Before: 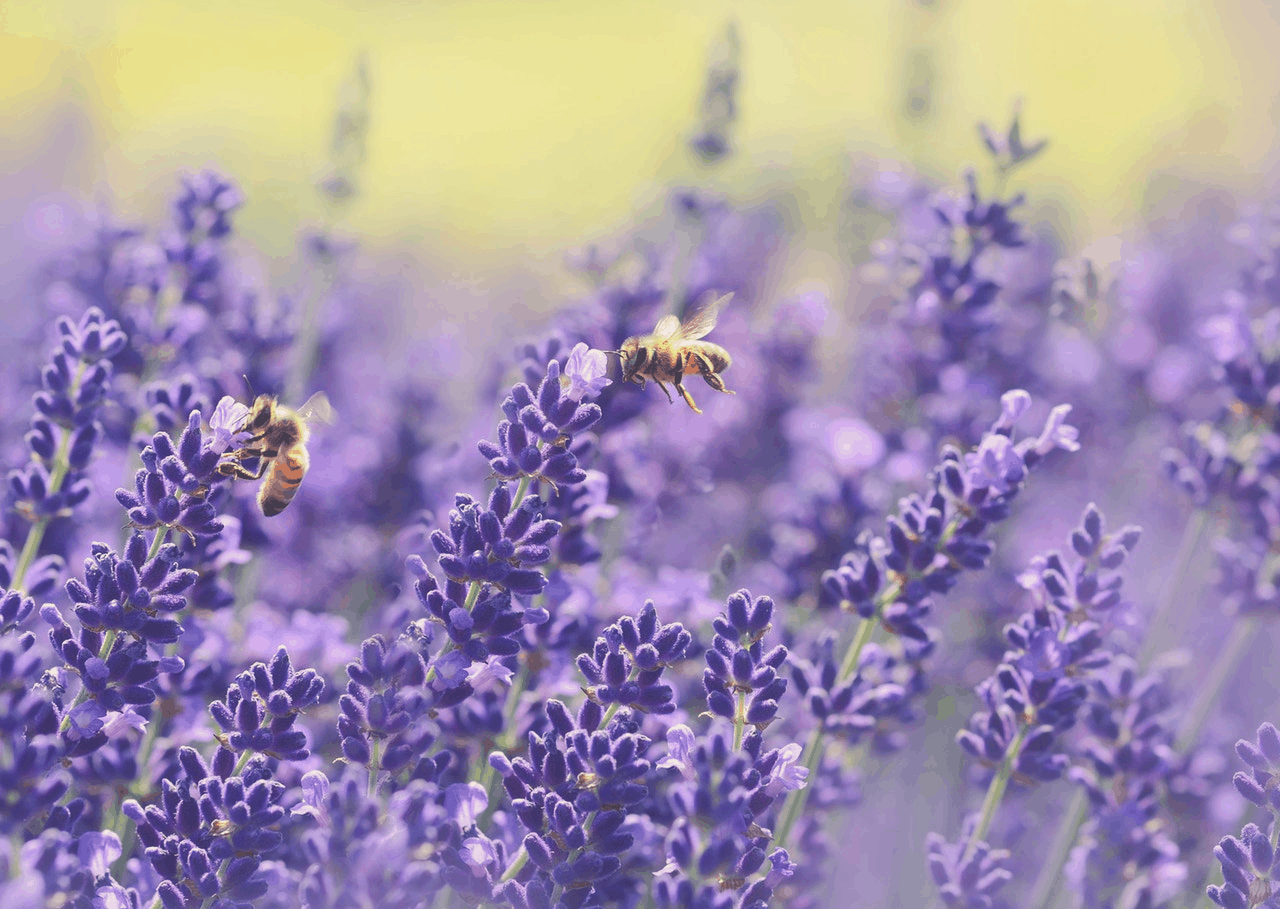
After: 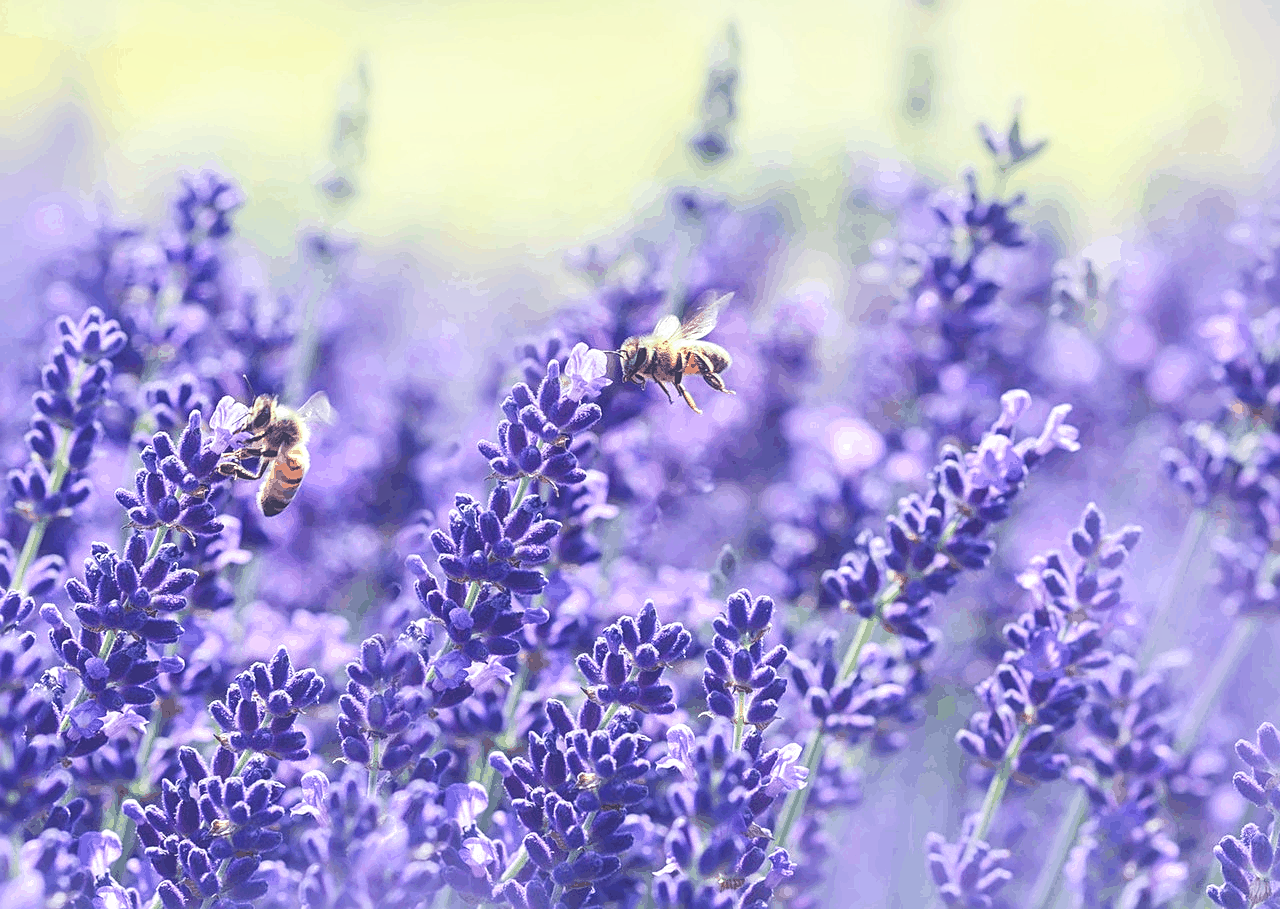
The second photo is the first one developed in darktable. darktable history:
sharpen: on, module defaults
local contrast: detail 130%
base curve: curves: ch0 [(0, 0) (0.688, 0.865) (1, 1)], preserve colors none
color calibration: x 0.37, y 0.377, temperature 4289.93 K
